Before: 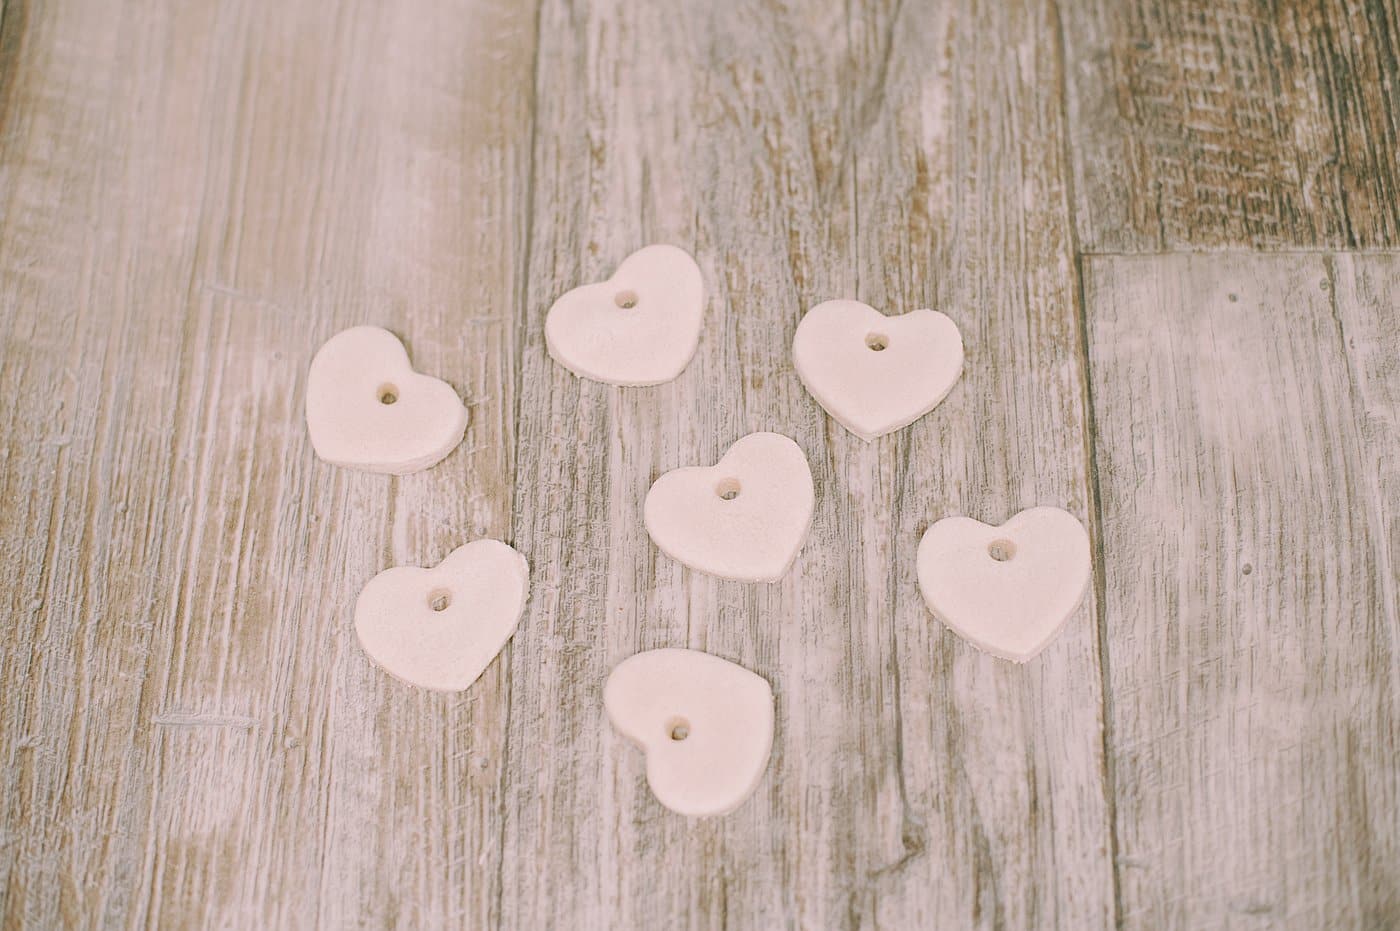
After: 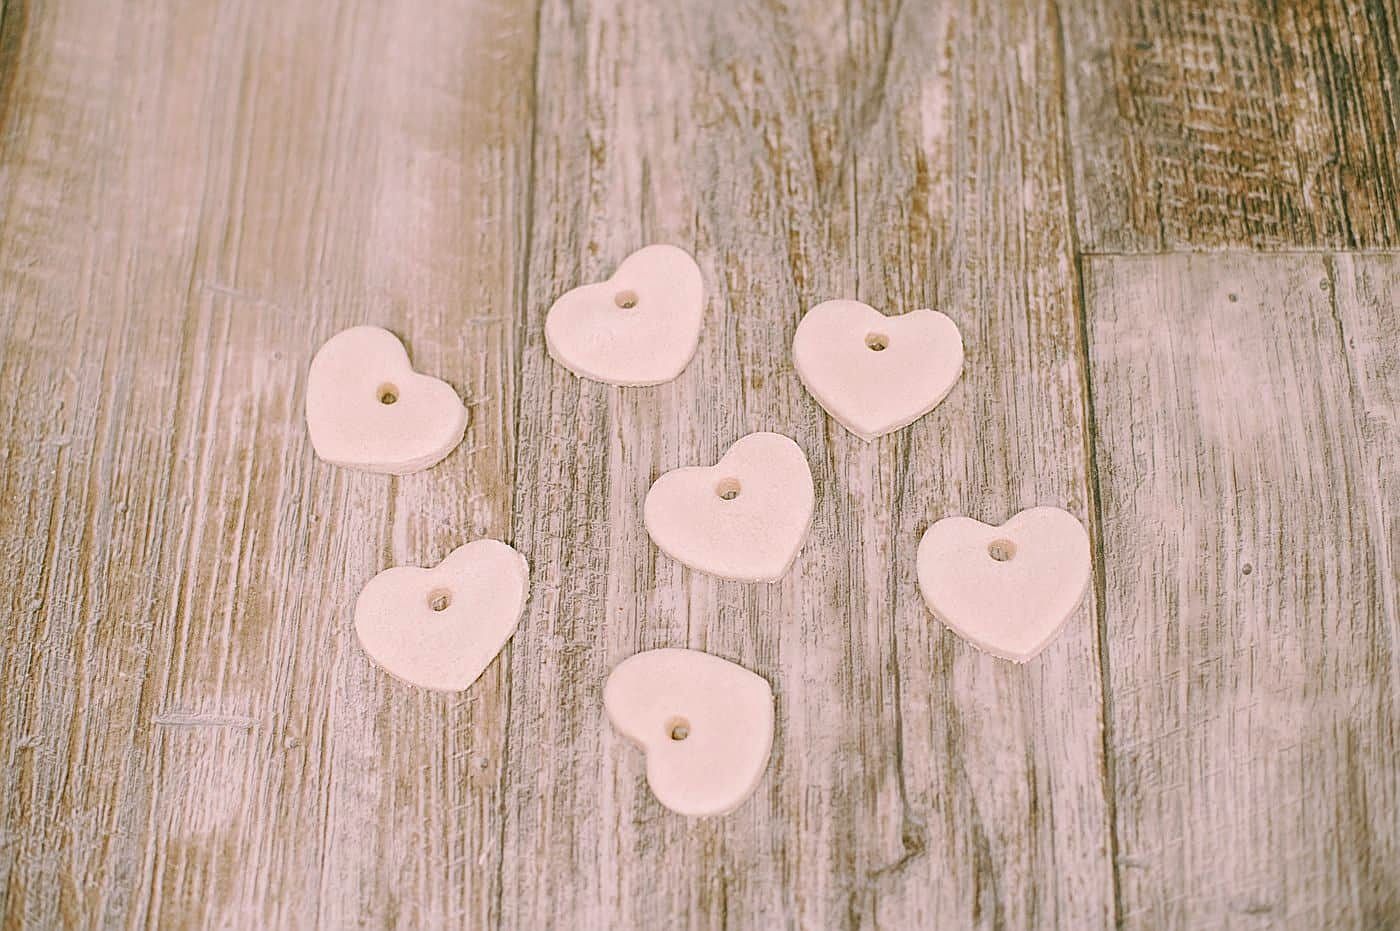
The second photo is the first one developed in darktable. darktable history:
sharpen: on, module defaults
contrast brightness saturation: brightness -0.025, saturation 0.369
local contrast: on, module defaults
